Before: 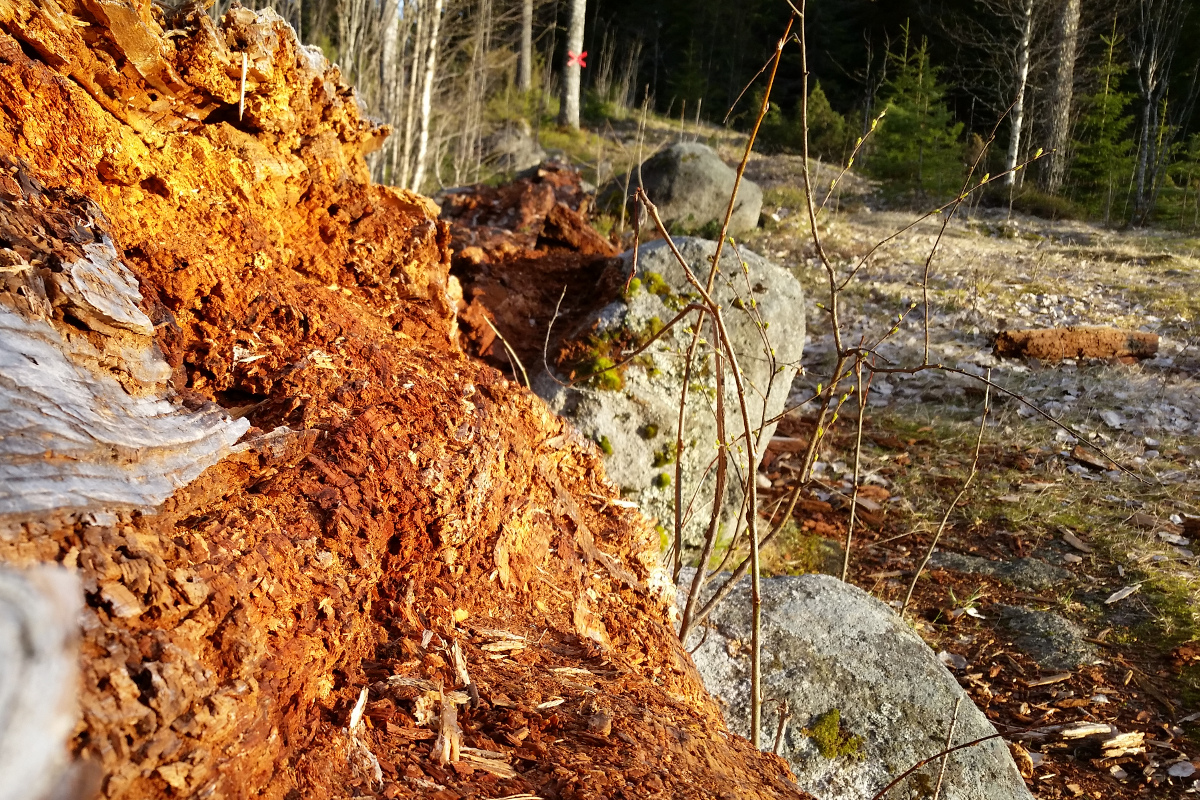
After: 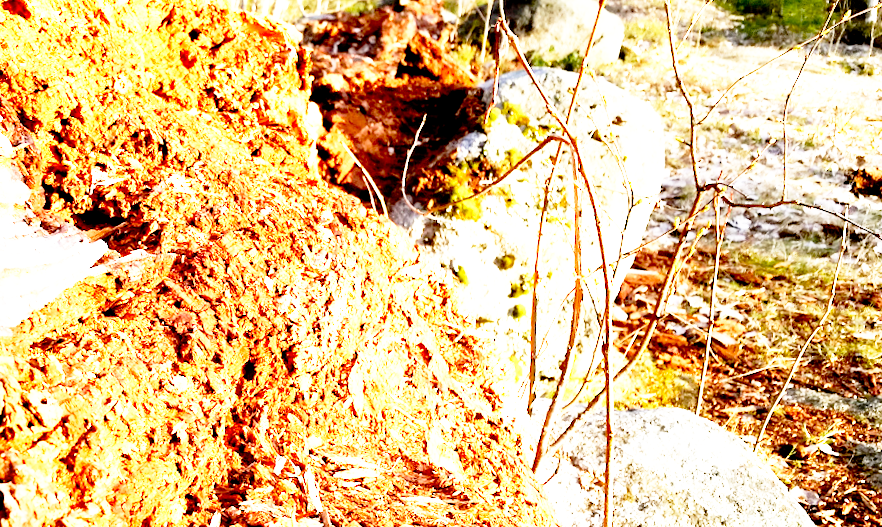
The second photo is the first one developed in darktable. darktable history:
base curve: curves: ch0 [(0, 0) (0.012, 0.01) (0.073, 0.168) (0.31, 0.711) (0.645, 0.957) (1, 1)], preserve colors none
crop and rotate: angle -3.37°, left 9.79%, top 20.73%, right 12.42%, bottom 11.82%
exposure: black level correction 0.009, exposure 1.425 EV, compensate highlight preservation false
rotate and perspective: rotation -2.29°, automatic cropping off
